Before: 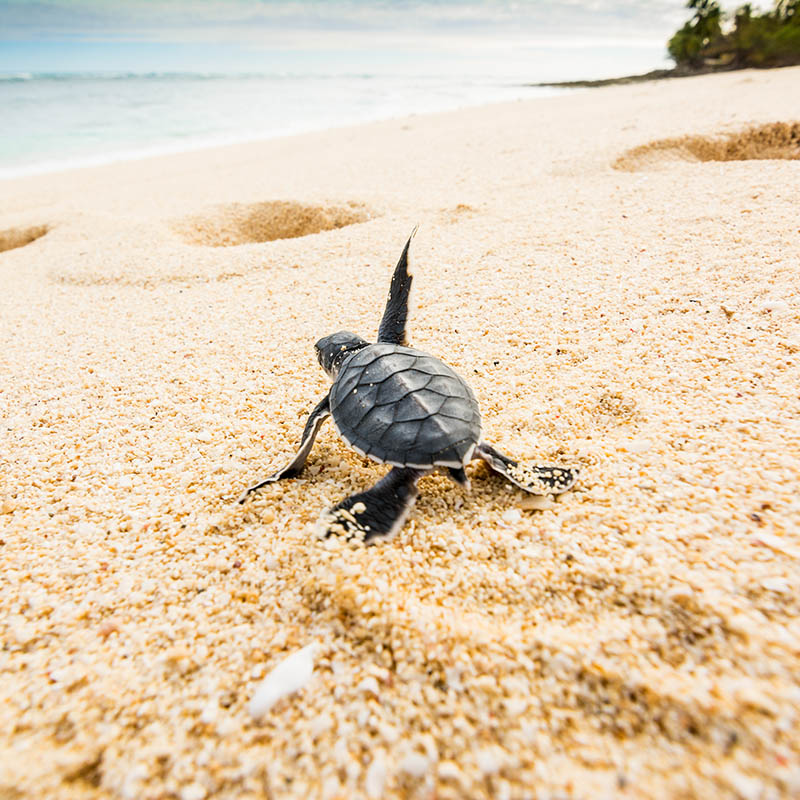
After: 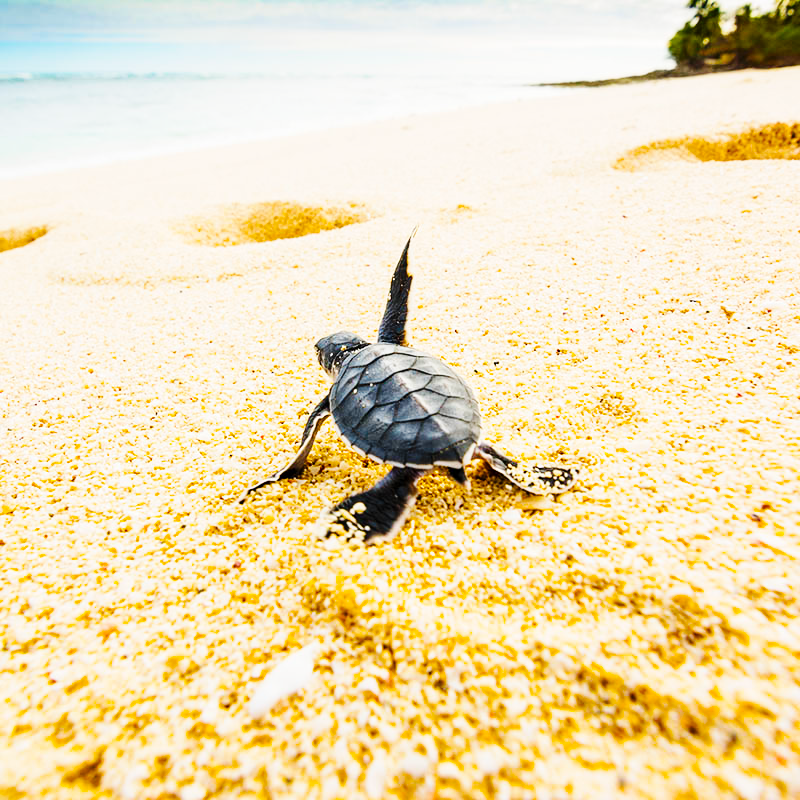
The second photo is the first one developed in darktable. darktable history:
color balance rgb: linear chroma grading › global chroma 15%, perceptual saturation grading › global saturation 30%
base curve: curves: ch0 [(0, 0) (0.032, 0.025) (0.121, 0.166) (0.206, 0.329) (0.605, 0.79) (1, 1)], preserve colors none
